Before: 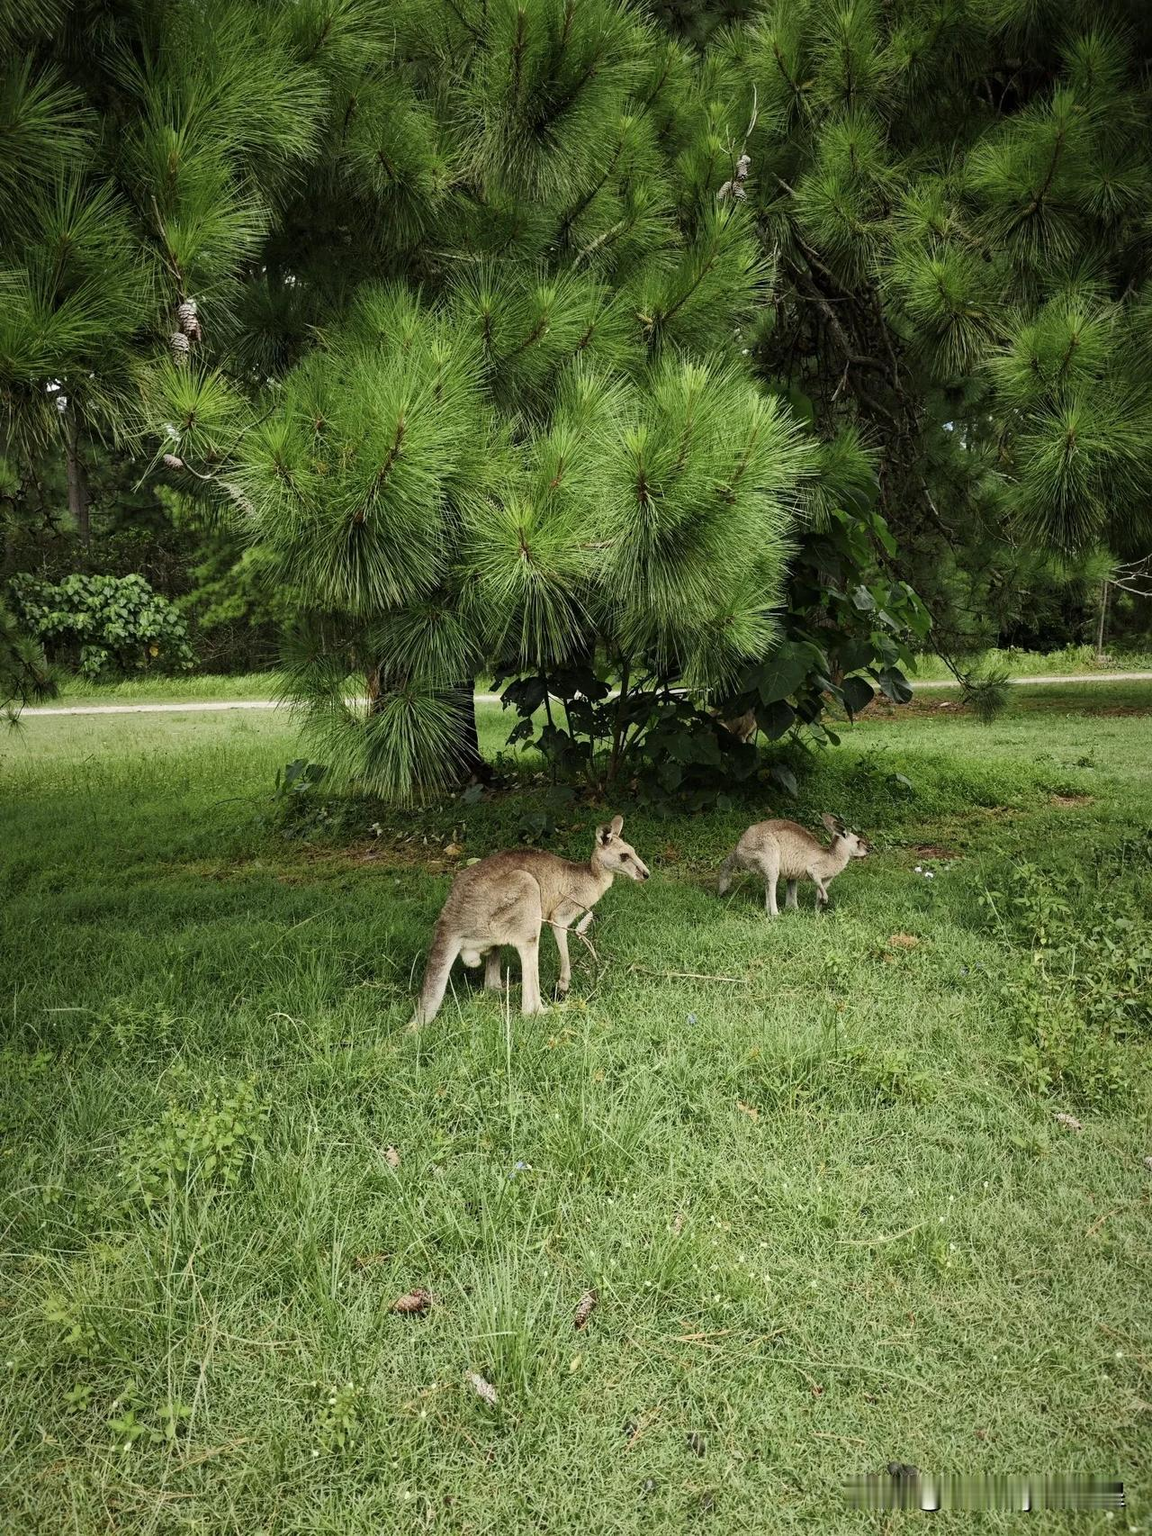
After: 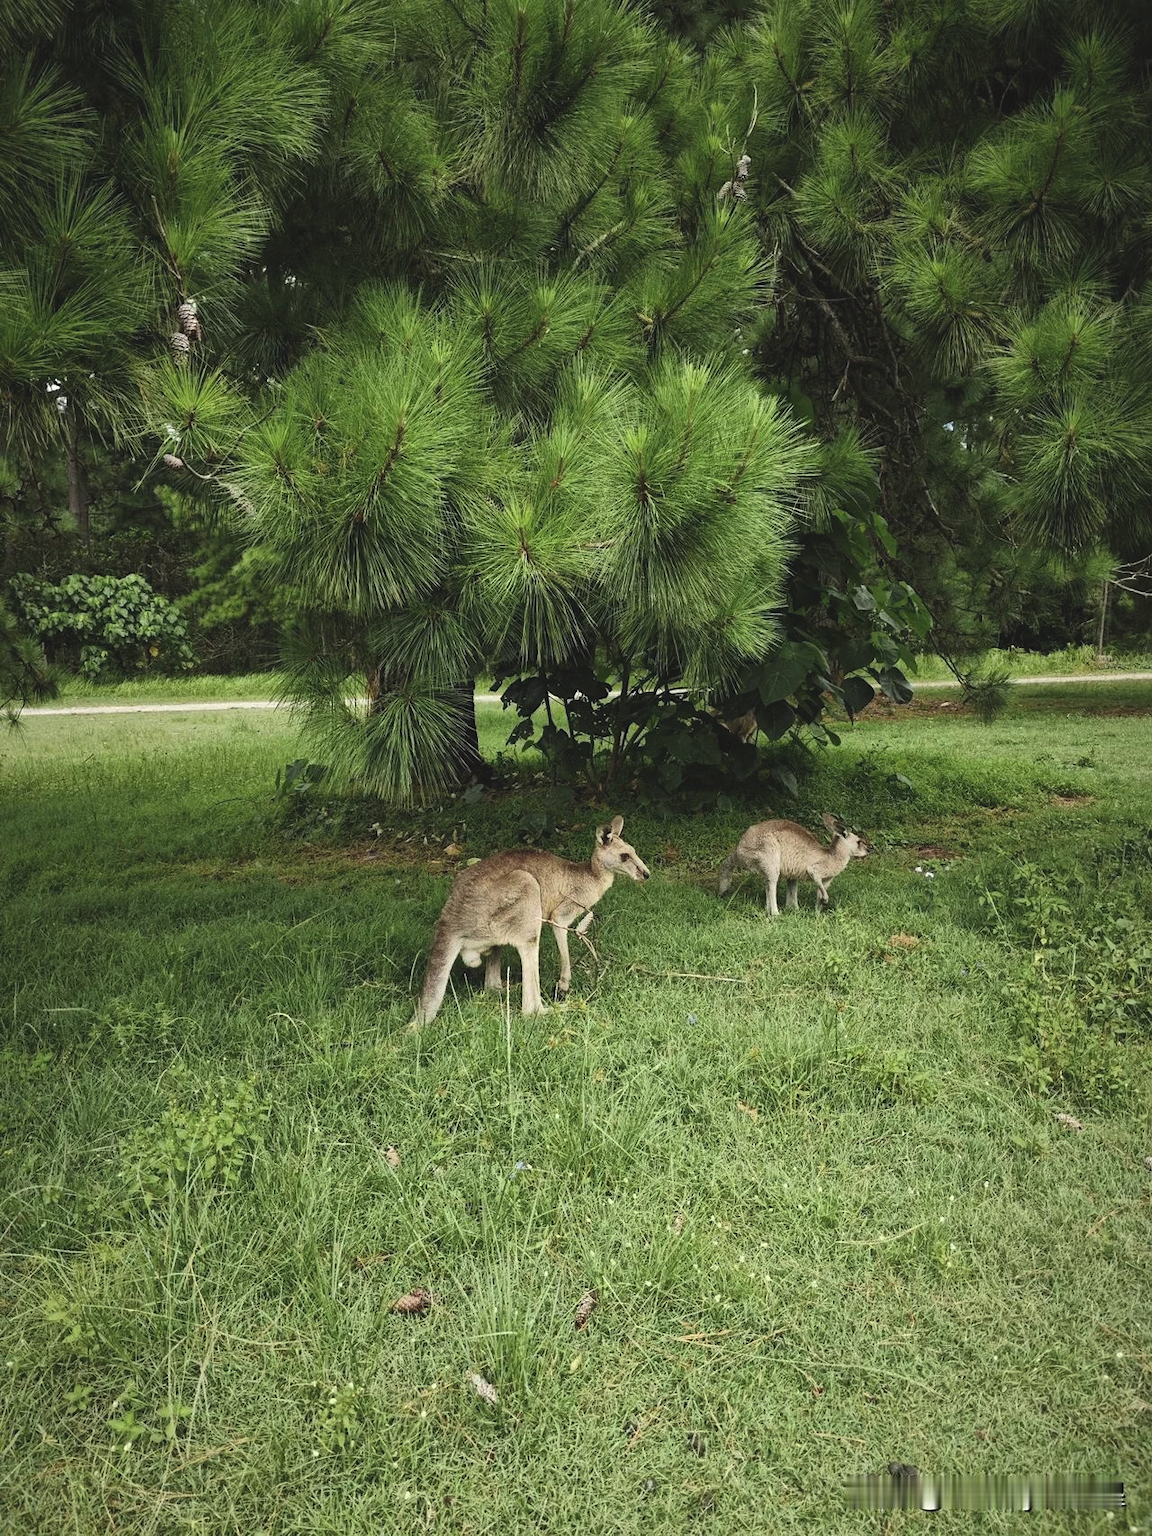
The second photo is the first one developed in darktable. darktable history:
exposure: black level correction -0.009, exposure 0.066 EV, compensate highlight preservation false
base curve: curves: ch0 [(0, 0) (0.303, 0.277) (1, 1)], preserve colors none
